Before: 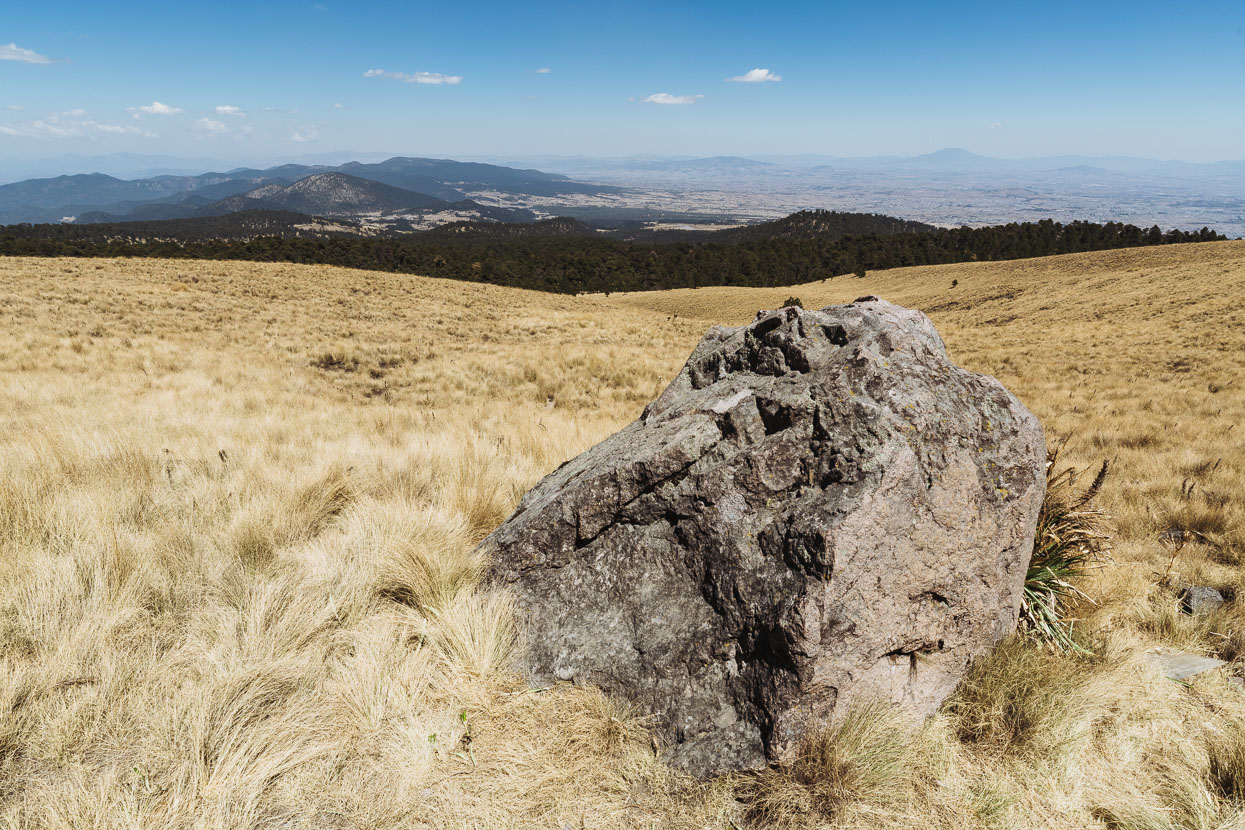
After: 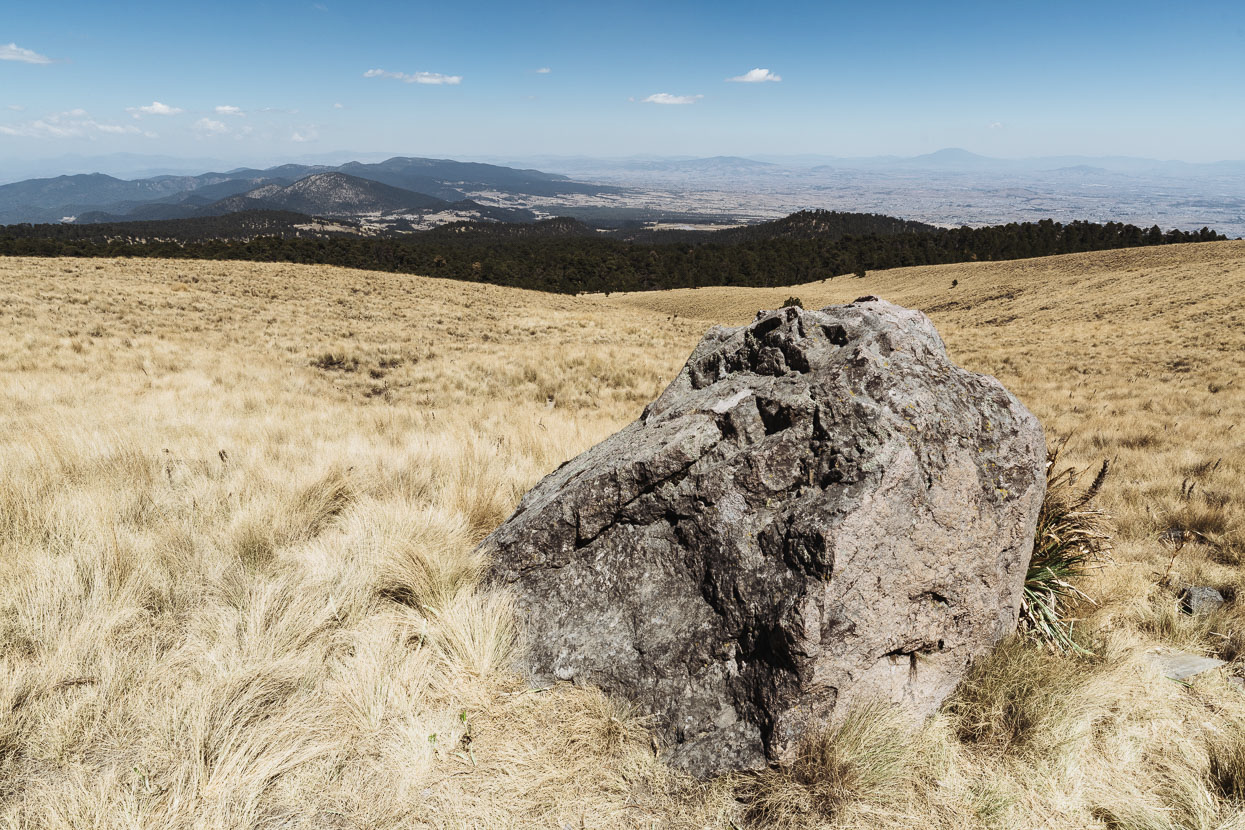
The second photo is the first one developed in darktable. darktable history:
contrast brightness saturation: contrast 0.107, saturation -0.157
